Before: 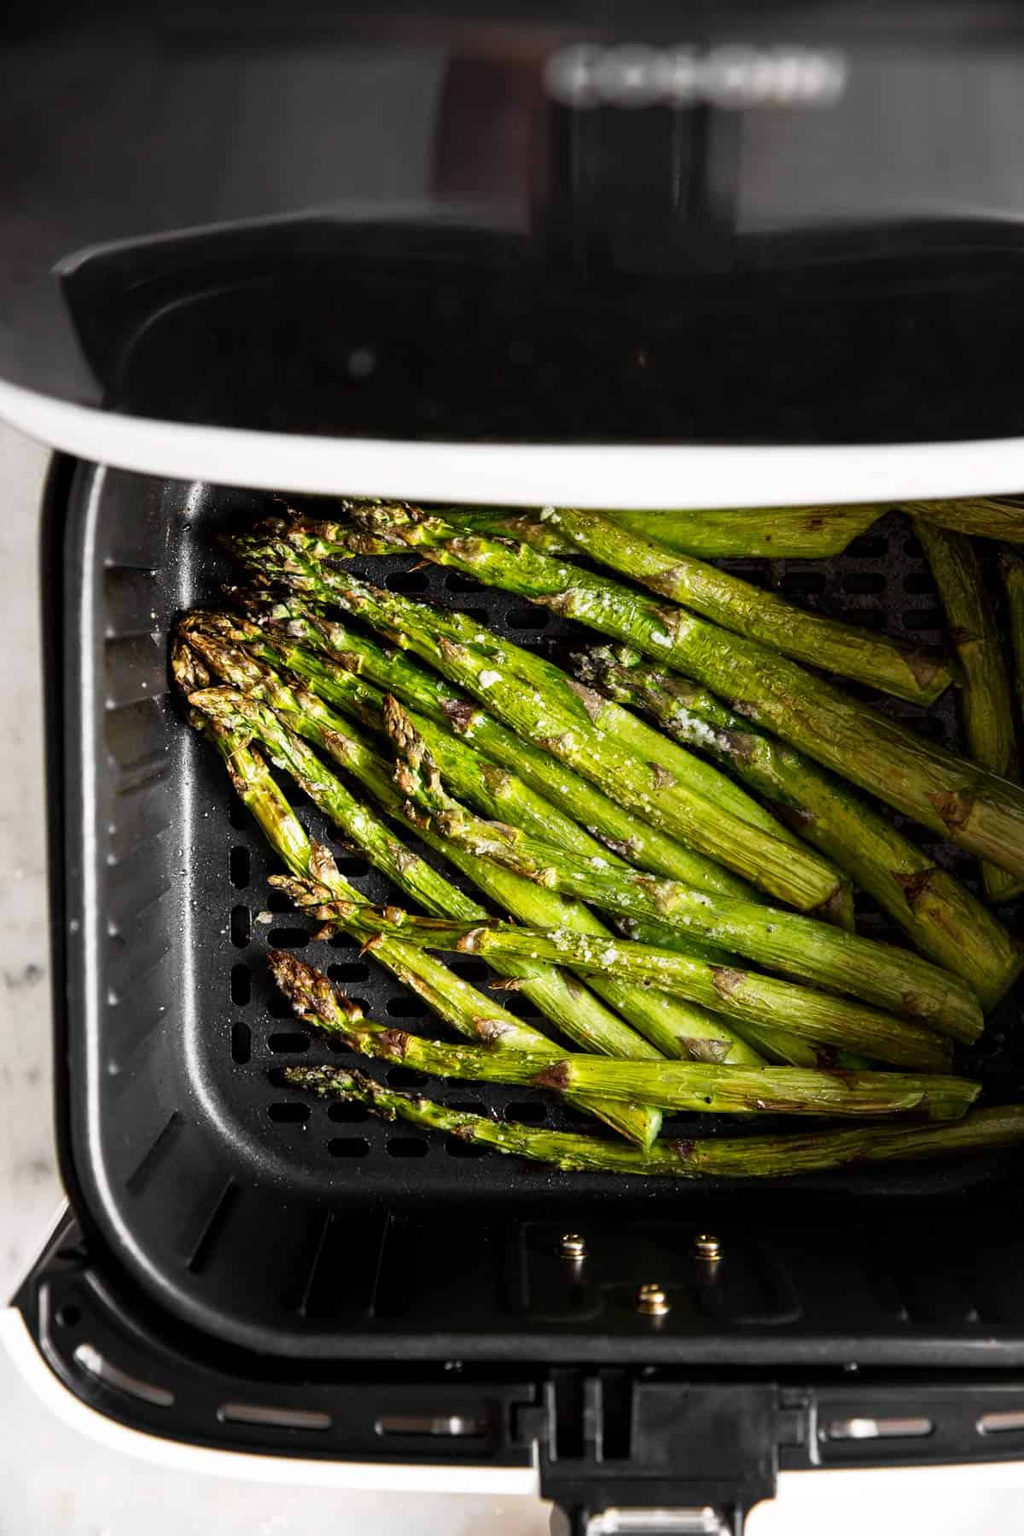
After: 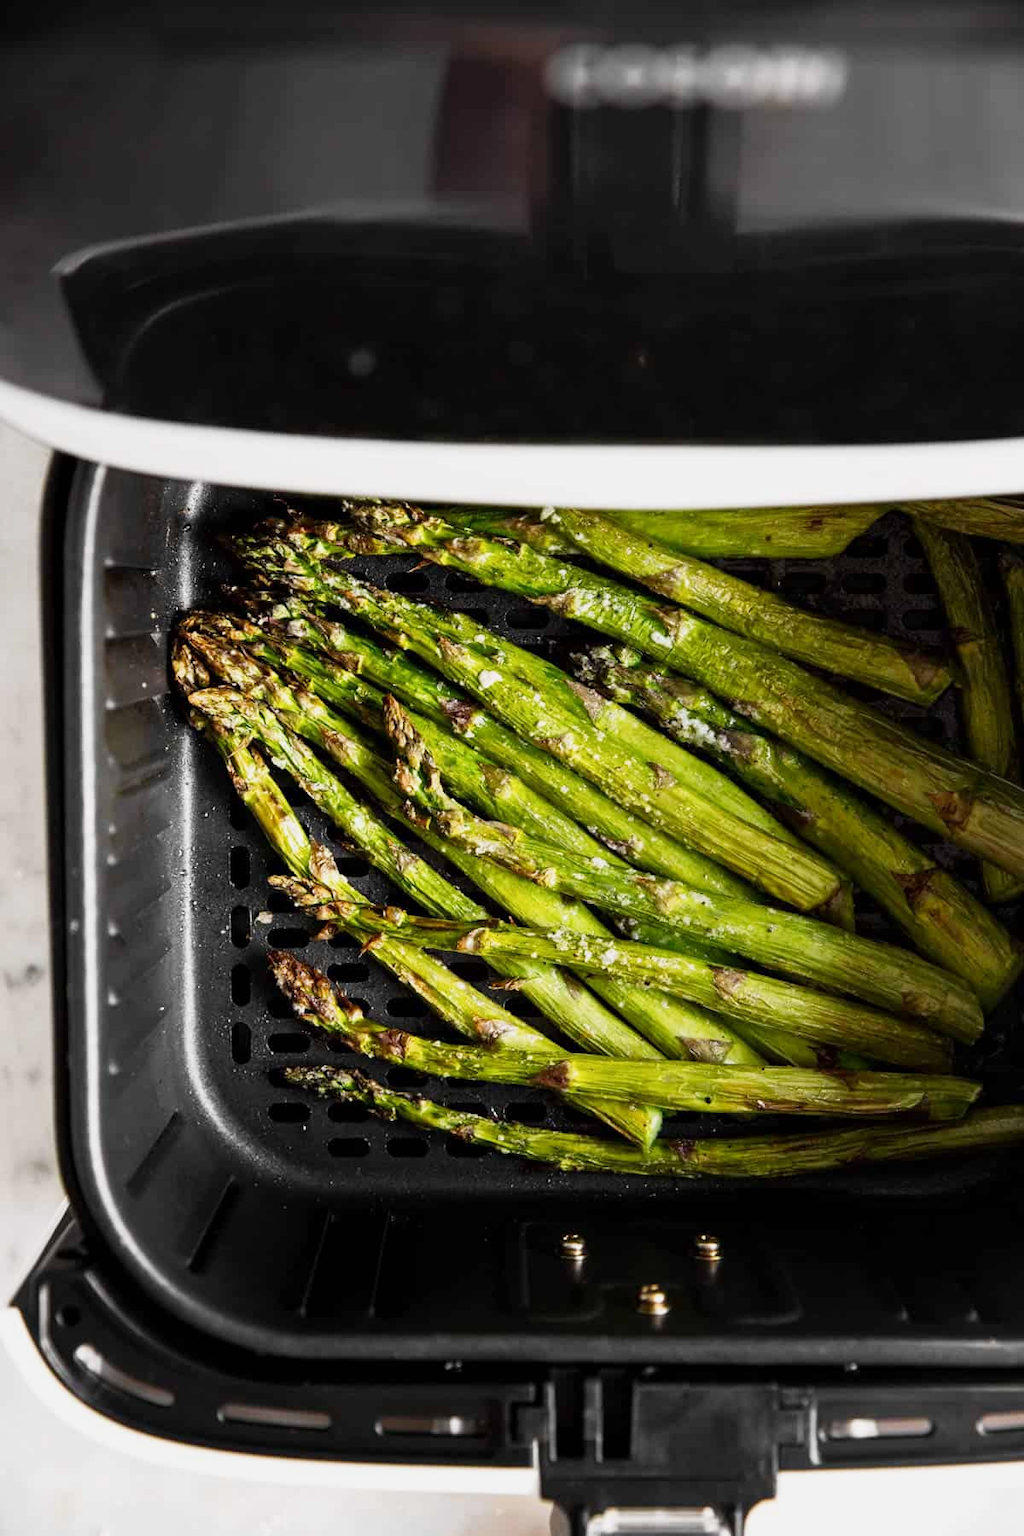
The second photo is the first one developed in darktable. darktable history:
tone curve: curves: ch0 [(0, 0) (0.822, 0.825) (0.994, 0.955)]; ch1 [(0, 0) (0.226, 0.261) (0.383, 0.397) (0.46, 0.46) (0.498, 0.501) (0.524, 0.543) (0.578, 0.575) (1, 1)]; ch2 [(0, 0) (0.438, 0.456) (0.5, 0.495) (0.547, 0.515) (0.597, 0.58) (0.629, 0.603) (1, 1)], preserve colors none
